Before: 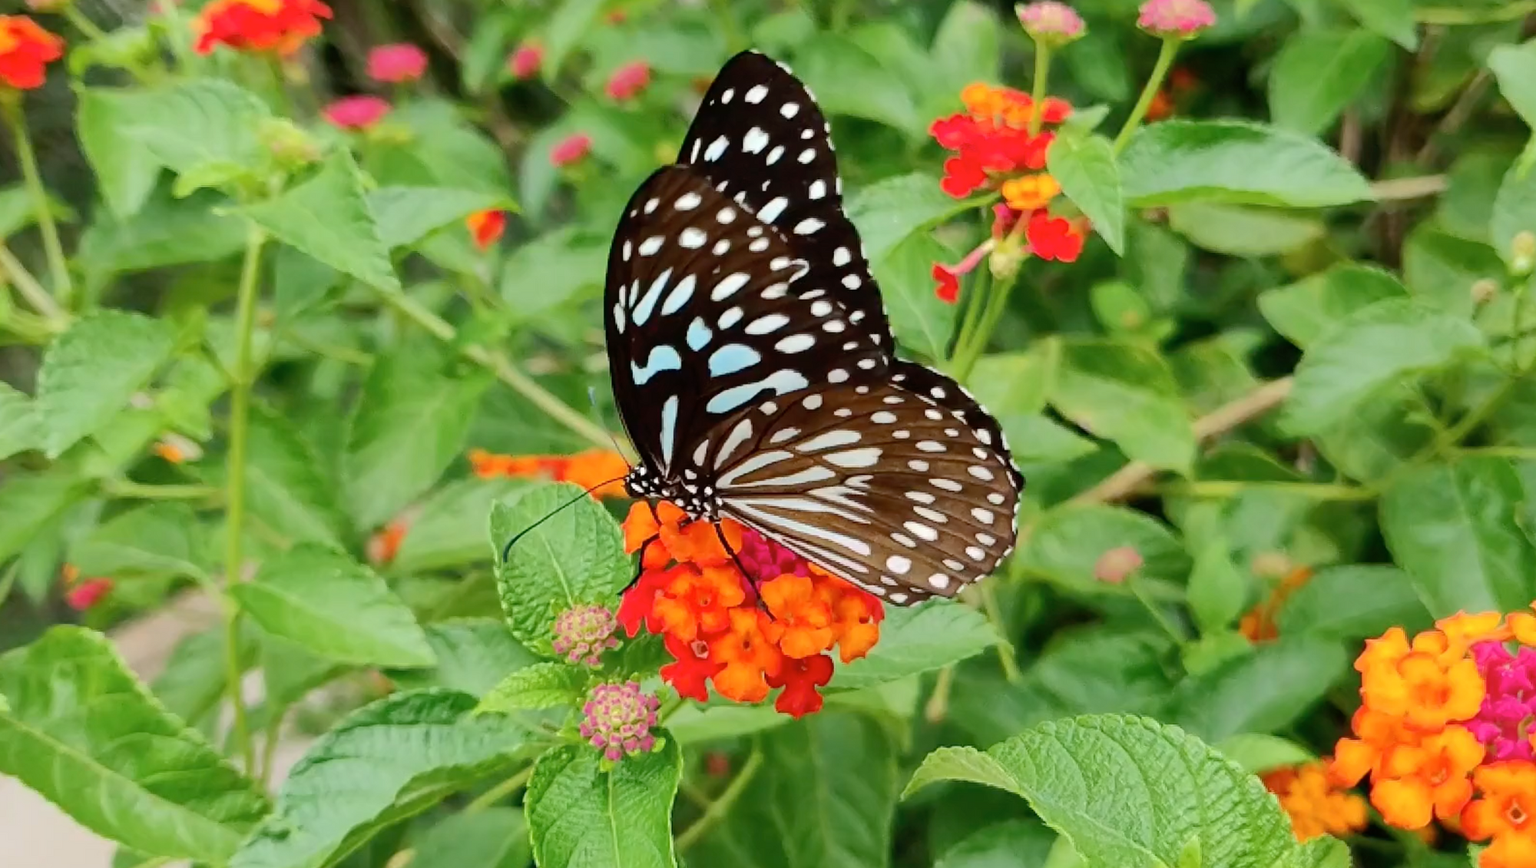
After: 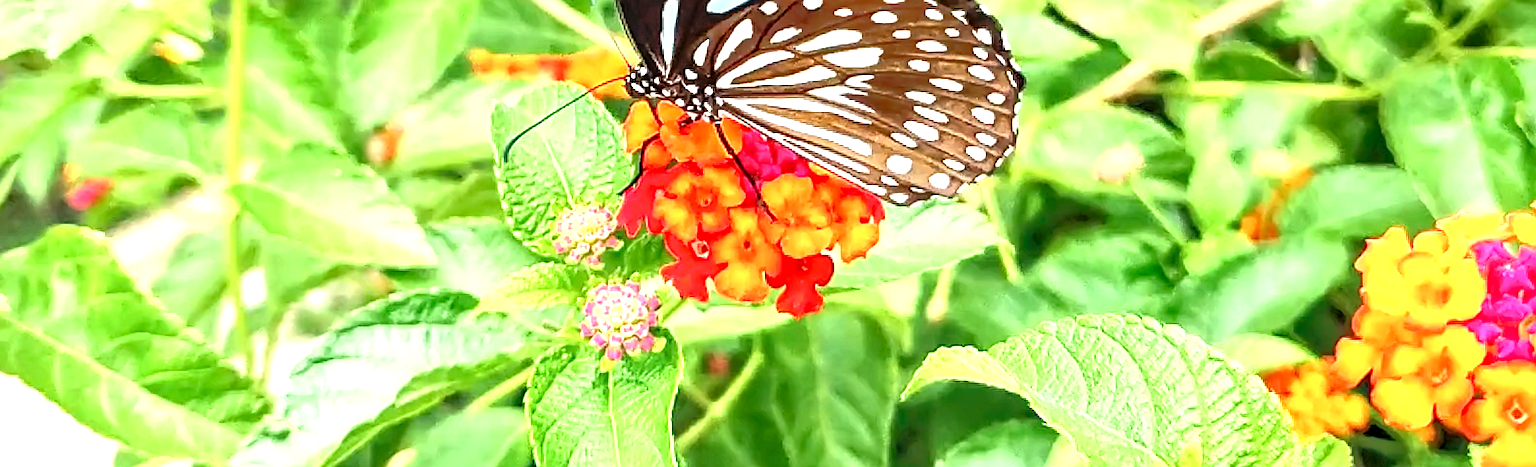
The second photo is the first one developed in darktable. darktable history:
exposure: black level correction 0, exposure 1.515 EV, compensate highlight preservation false
sharpen: on, module defaults
crop and rotate: top 46.165%, right 0.028%
local contrast: highlights 26%, detail 150%
tone equalizer: -8 EV -0.52 EV, -7 EV -0.295 EV, -6 EV -0.092 EV, -5 EV 0.379 EV, -4 EV 0.989 EV, -3 EV 0.795 EV, -2 EV -0.007 EV, -1 EV 0.135 EV, +0 EV -0.027 EV, mask exposure compensation -0.497 EV
